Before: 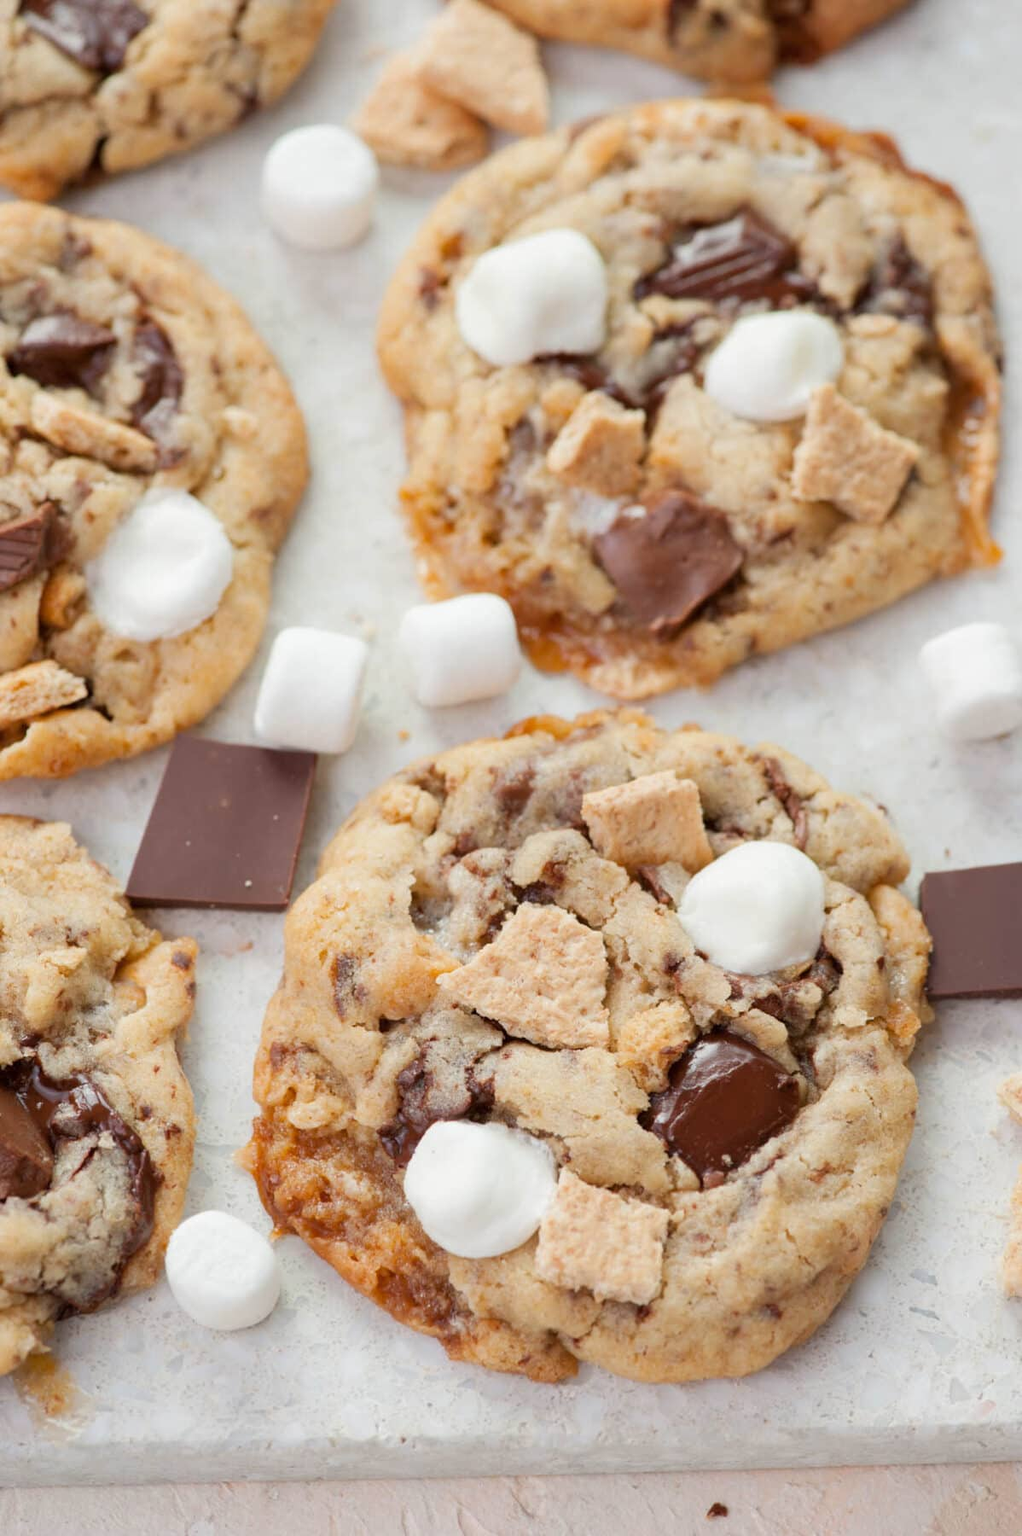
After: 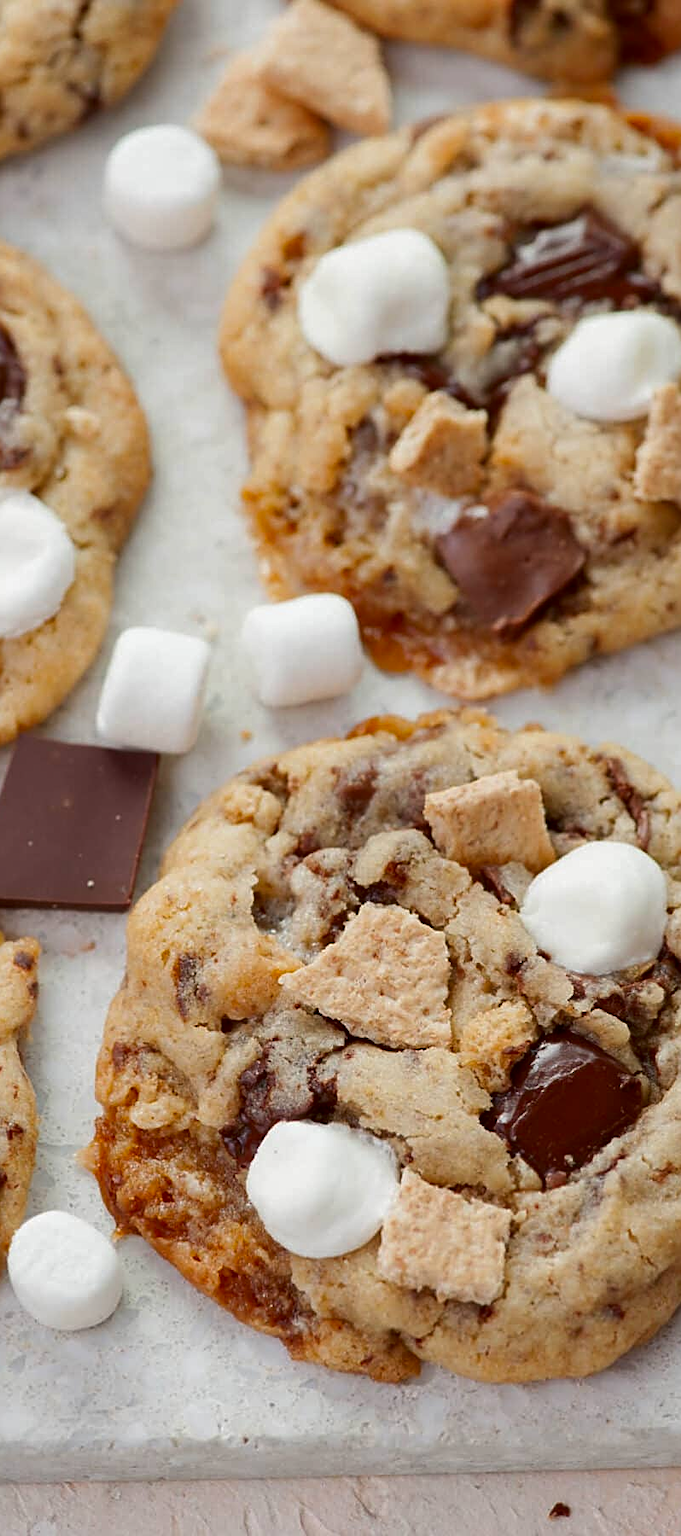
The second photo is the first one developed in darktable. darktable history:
contrast brightness saturation: brightness -0.2, saturation 0.08
crop and rotate: left 15.446%, right 17.836%
sharpen: on, module defaults
